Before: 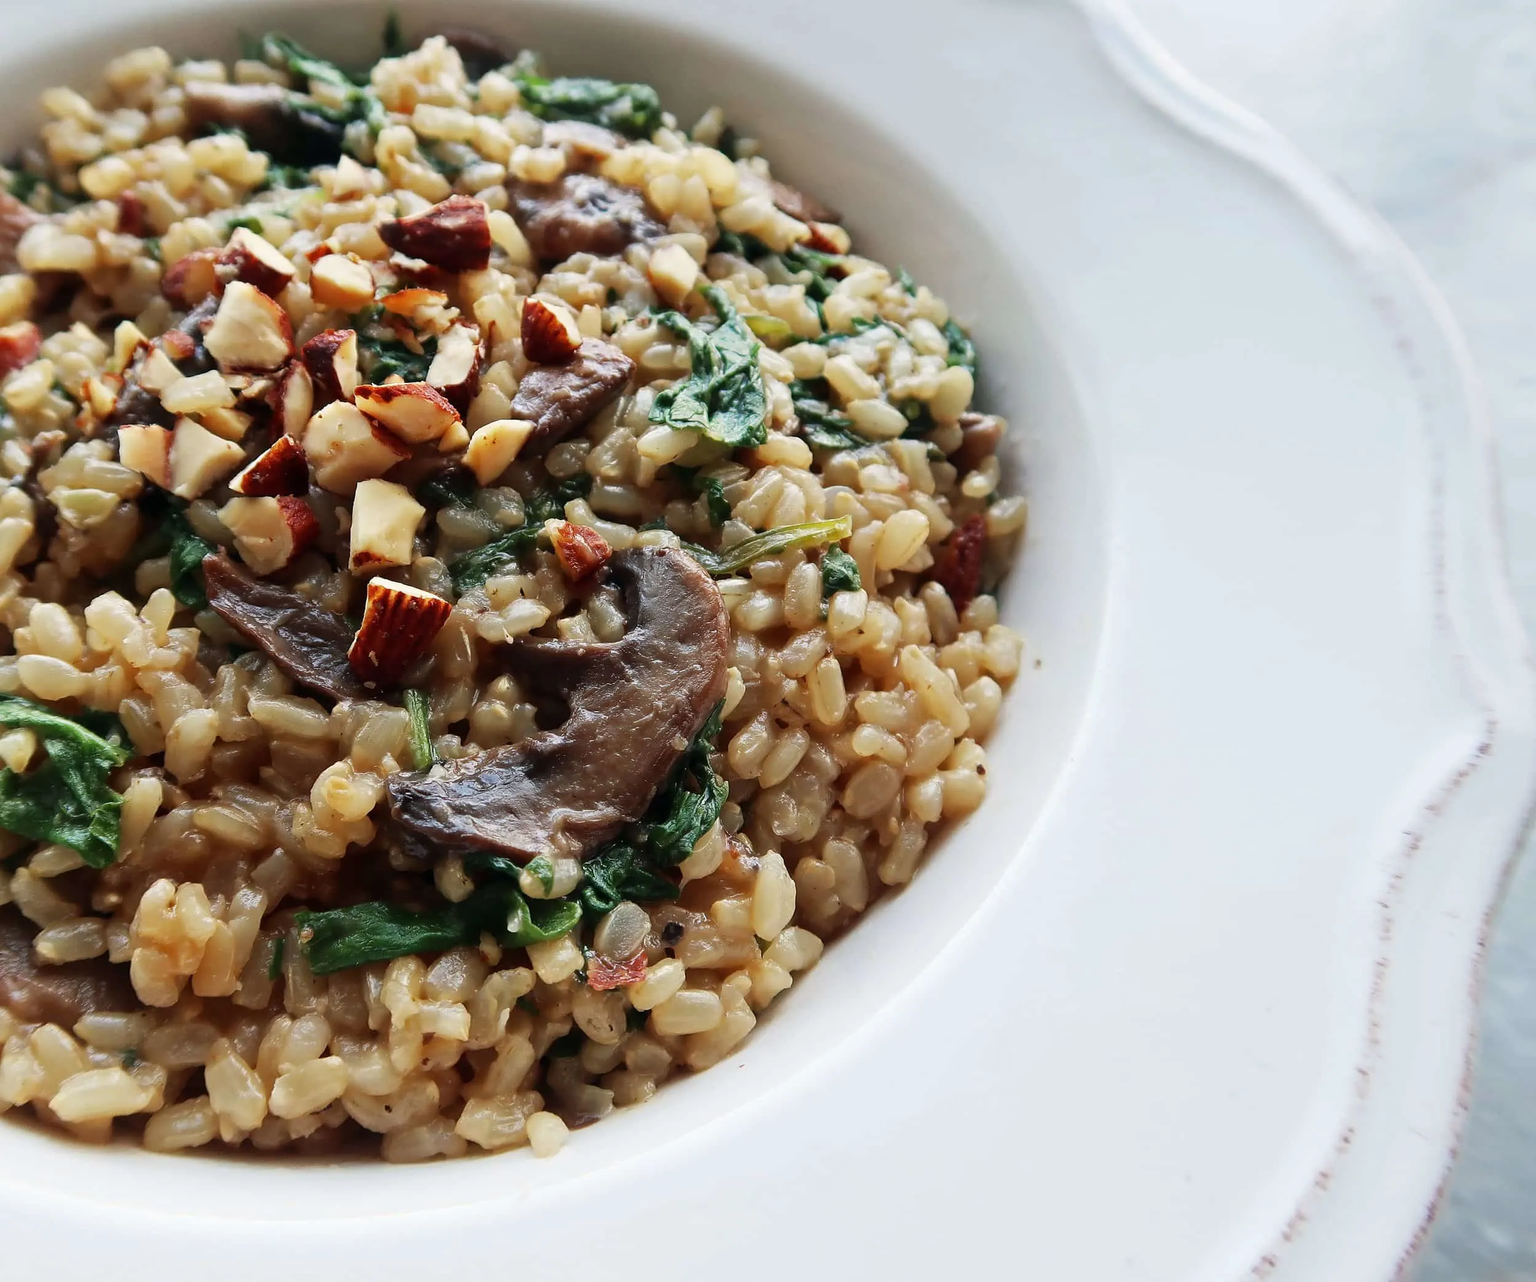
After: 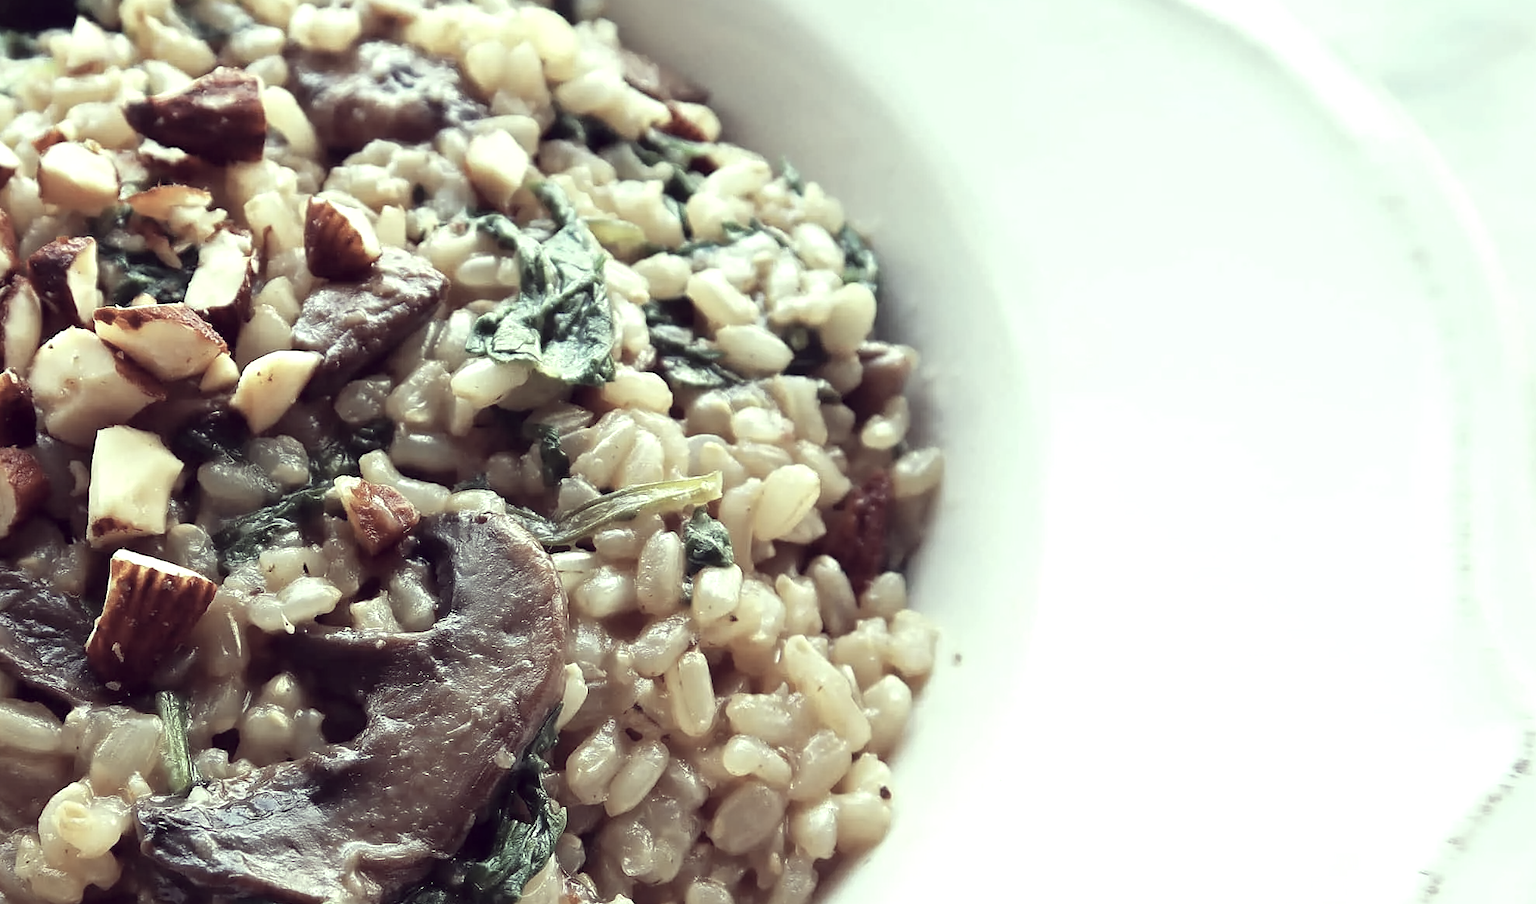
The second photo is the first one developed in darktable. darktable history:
crop: left 18.26%, top 11.094%, right 2.551%, bottom 33.038%
exposure: exposure 0.551 EV, compensate exposure bias true, compensate highlight preservation false
color correction: highlights a* -20.16, highlights b* 20.08, shadows a* 19.55, shadows b* -20.37, saturation 0.431
